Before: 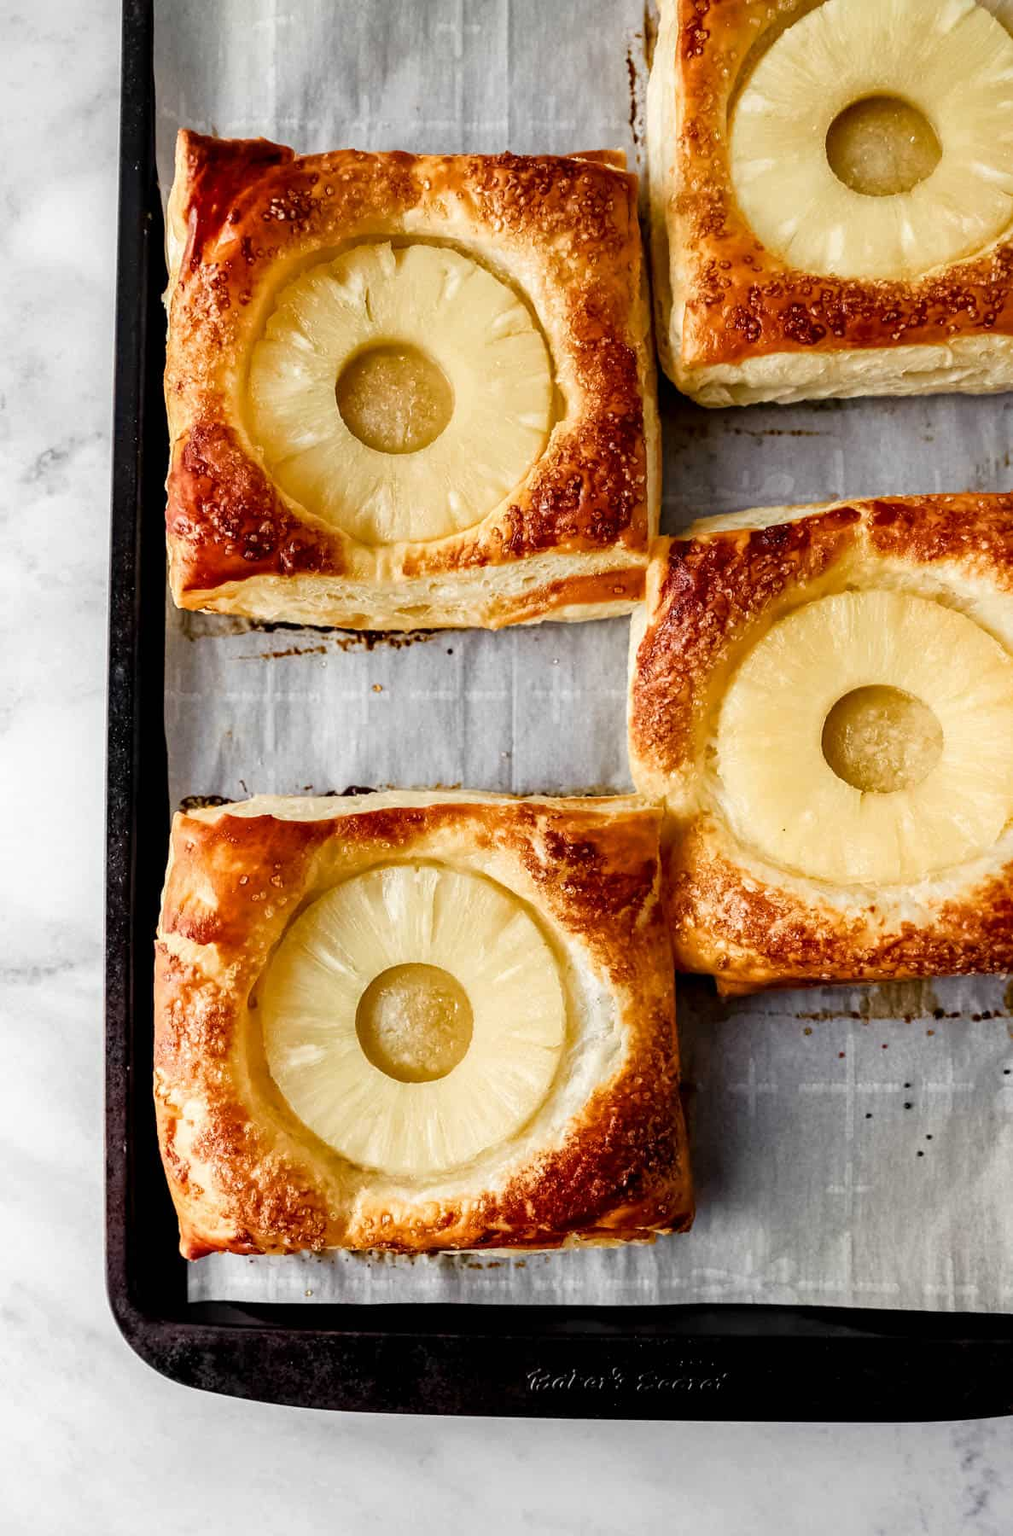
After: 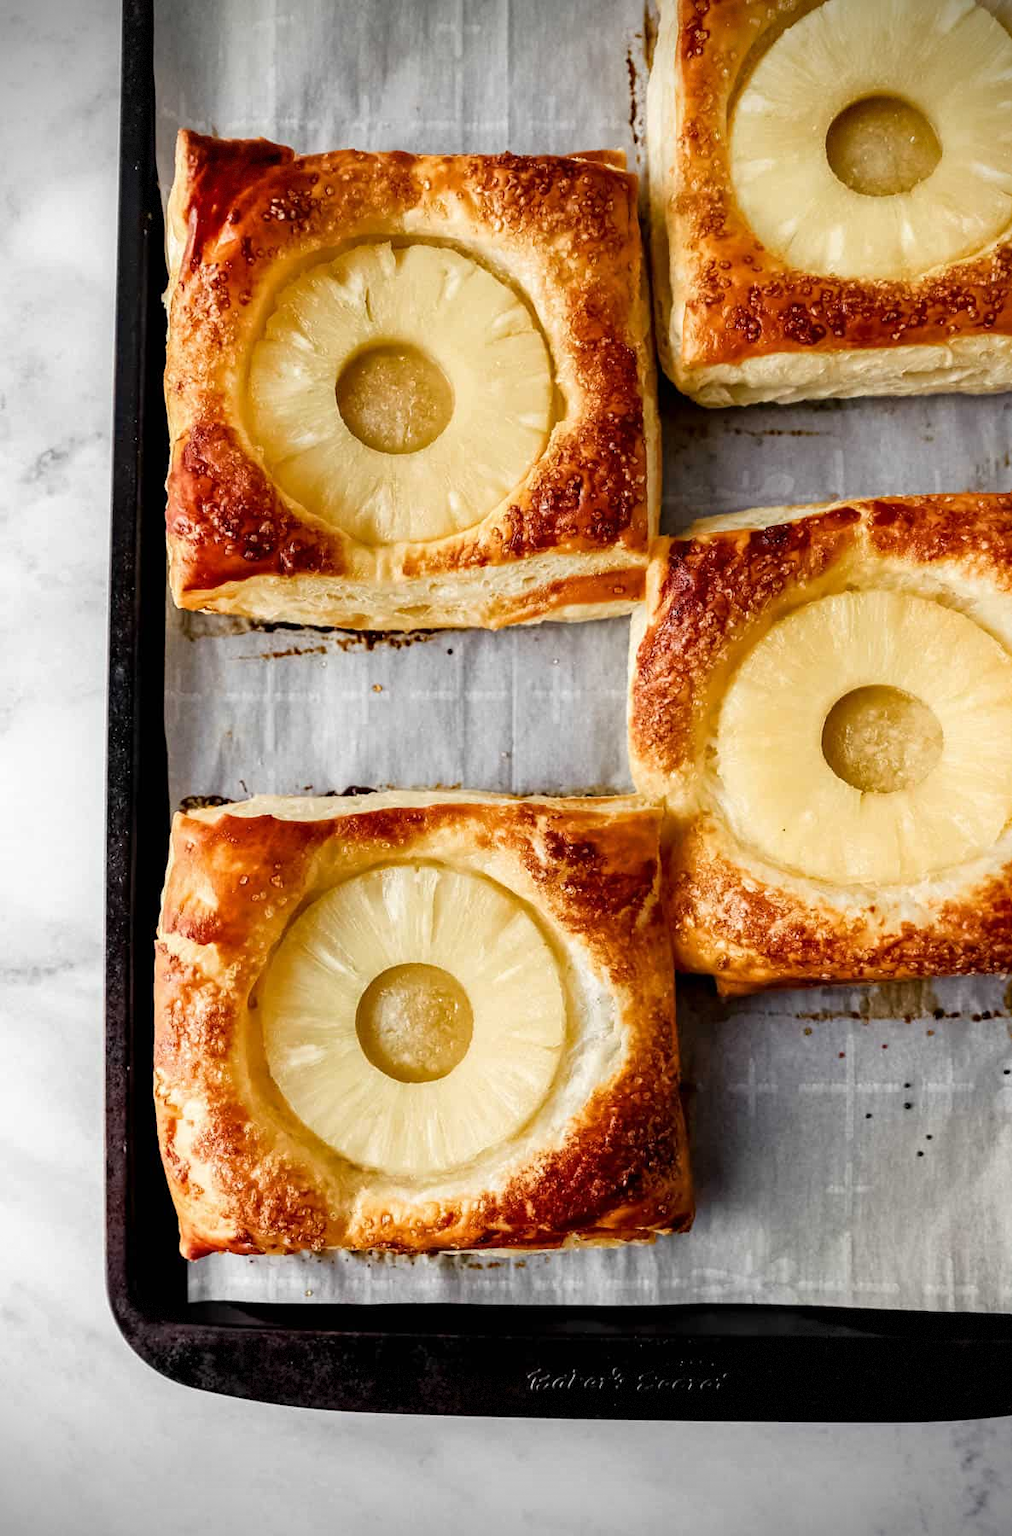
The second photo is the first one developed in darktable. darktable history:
vignetting: fall-off start 97.16%, brightness -0.571, saturation 0.001, width/height ratio 1.186, dithering 8-bit output
